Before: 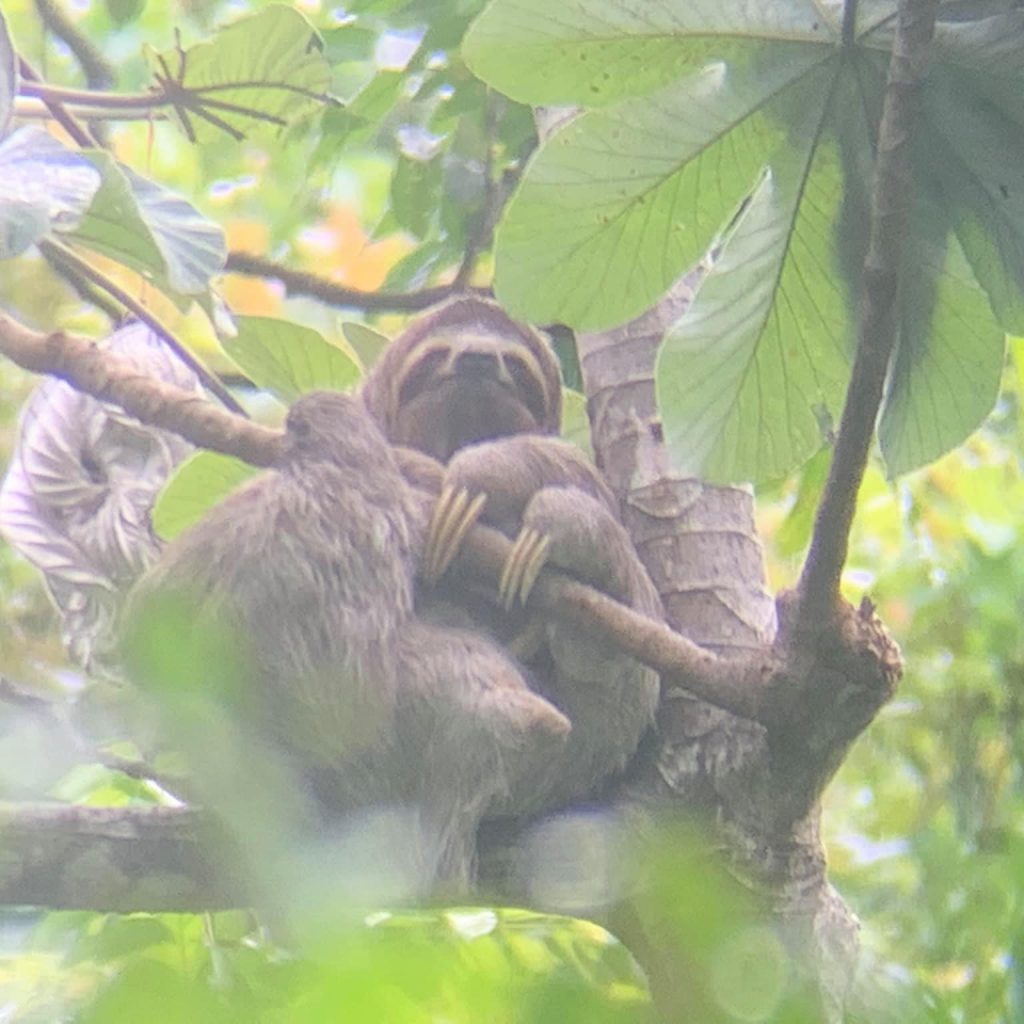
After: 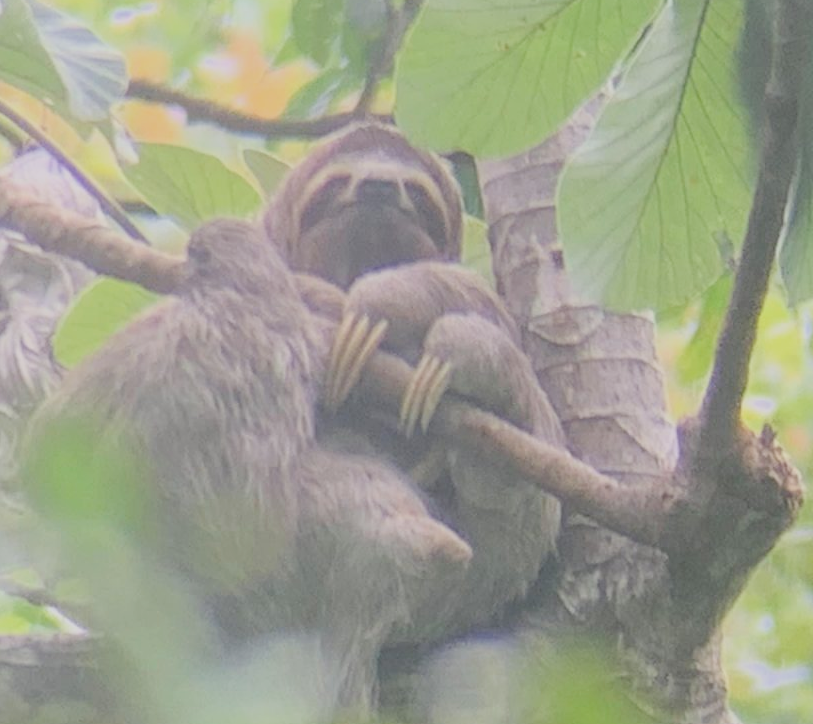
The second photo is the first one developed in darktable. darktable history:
filmic rgb: black relative exposure -7.65 EV, white relative exposure 4.56 EV, hardness 3.61, contrast 1.05
crop: left 9.712%, top 16.928%, right 10.845%, bottom 12.332%
